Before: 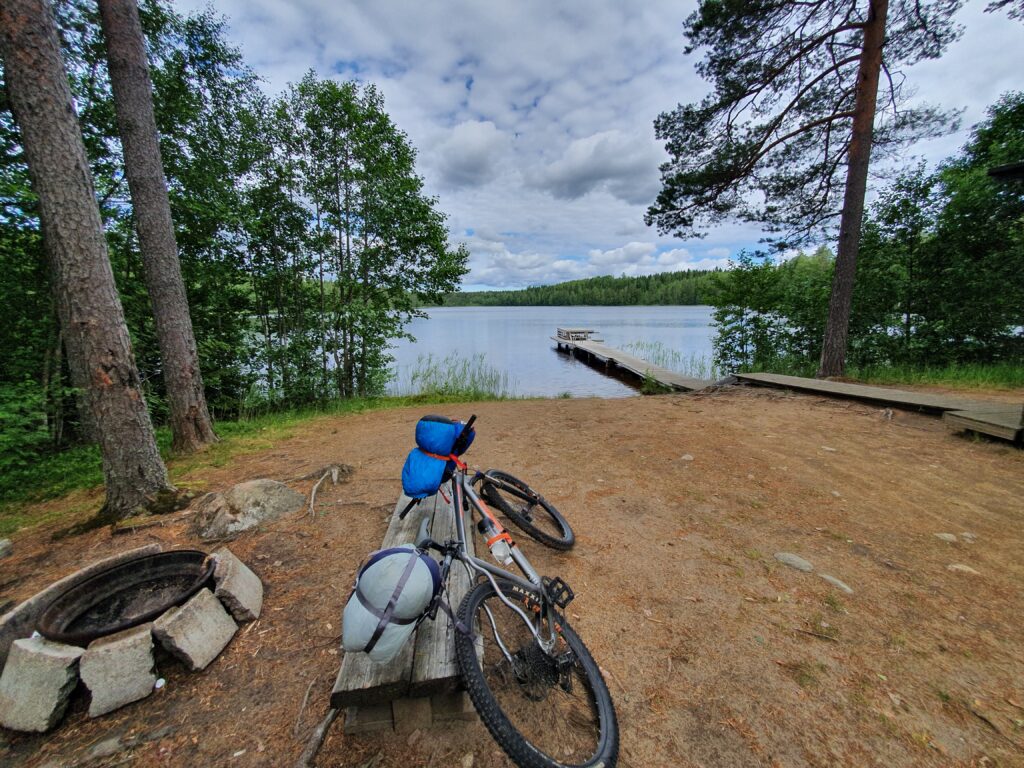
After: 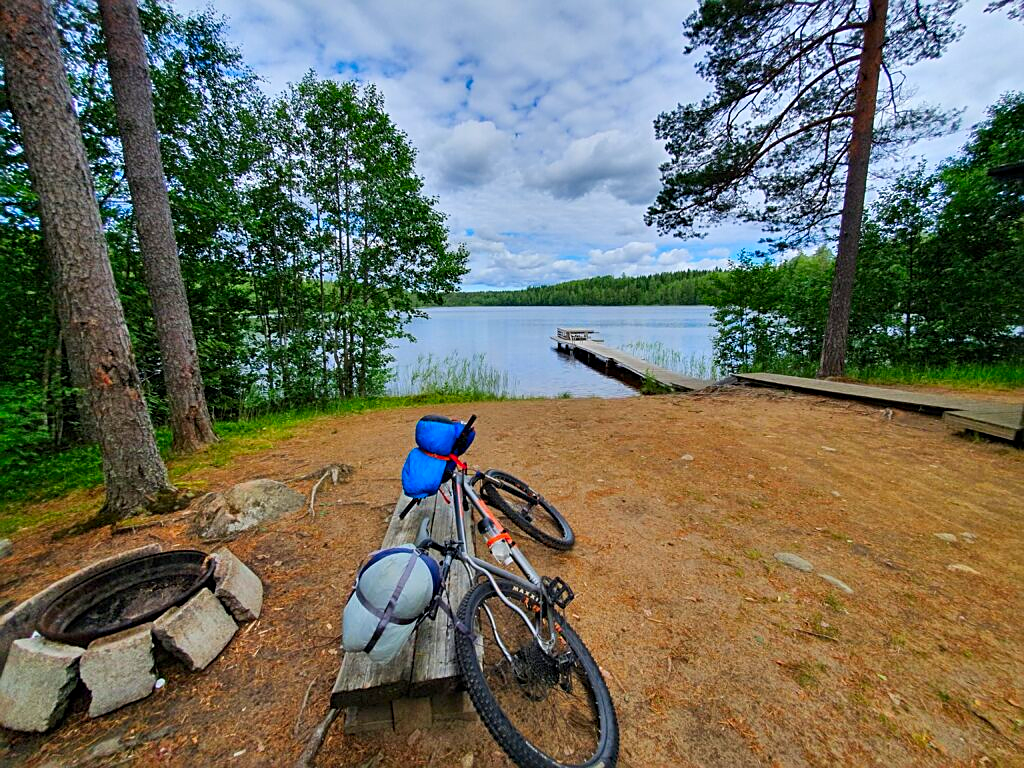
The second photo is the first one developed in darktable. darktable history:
contrast brightness saturation: saturation 0.511
exposure: black level correction 0.001, exposure 0.017 EV, compensate exposure bias true, compensate highlight preservation false
sharpen: on, module defaults
base curve: curves: ch0 [(0, 0) (0.472, 0.508) (1, 1)], preserve colors none
